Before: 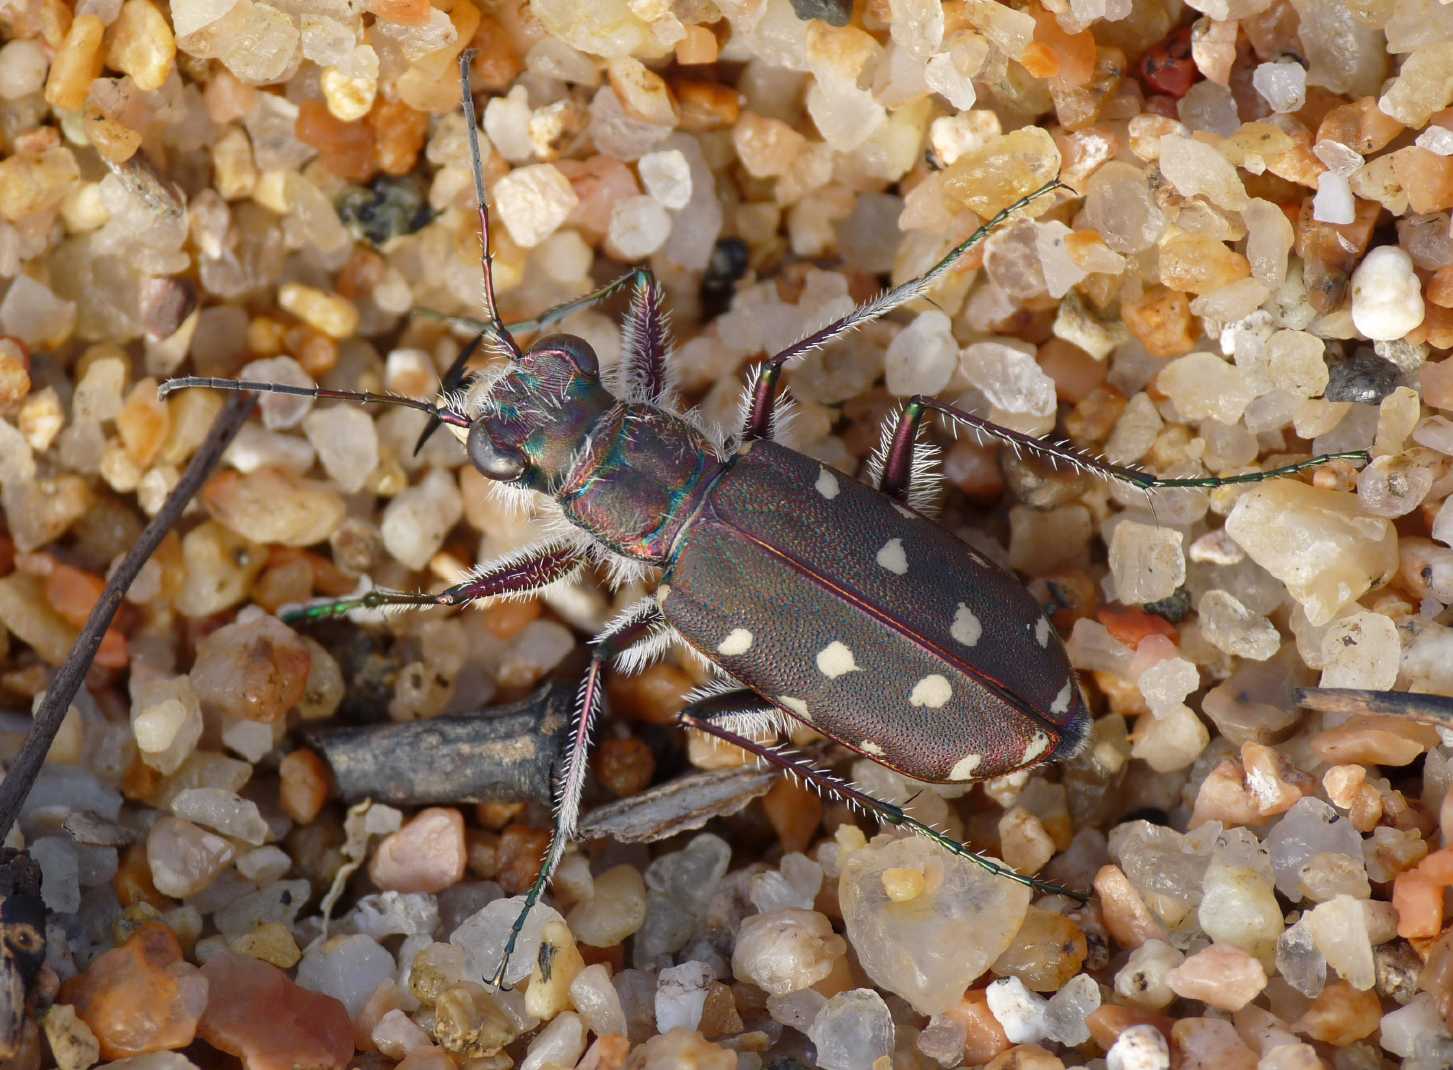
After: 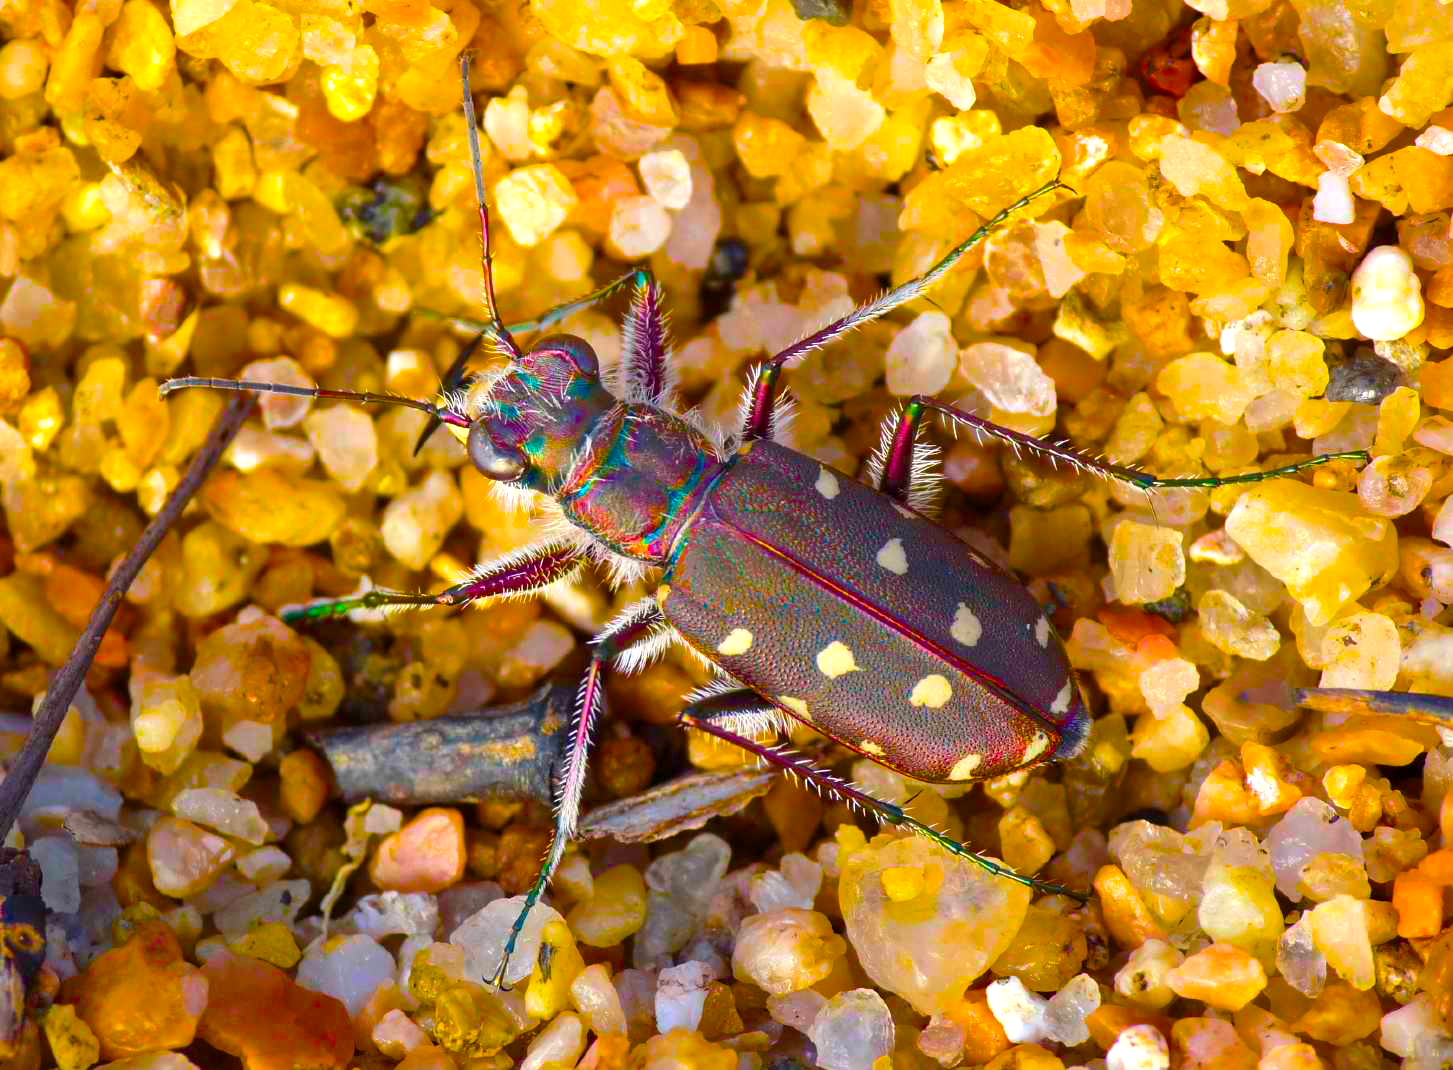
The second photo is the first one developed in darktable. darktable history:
color balance rgb: linear chroma grading › shadows 17.765%, linear chroma grading › highlights 61.548%, linear chroma grading › global chroma 49.892%, perceptual saturation grading › global saturation 49.12%
exposure: black level correction 0.001, exposure 0.498 EV, compensate highlight preservation false
